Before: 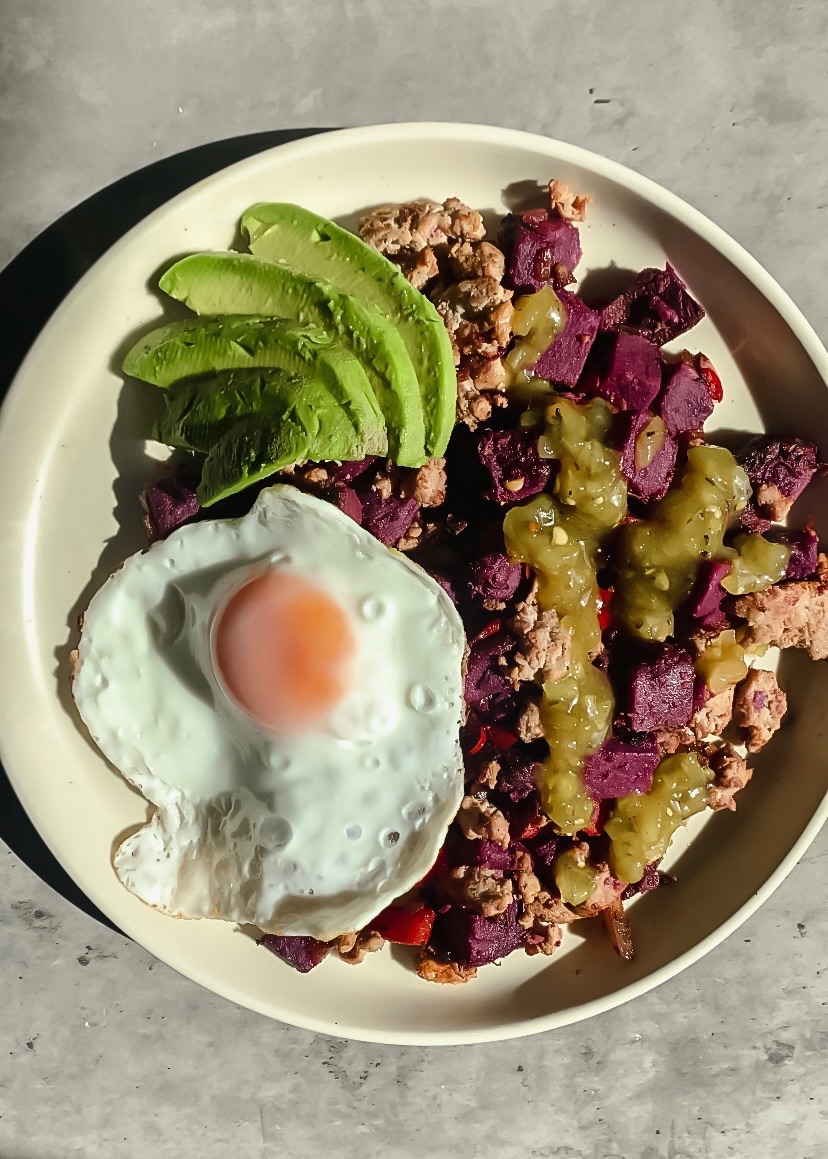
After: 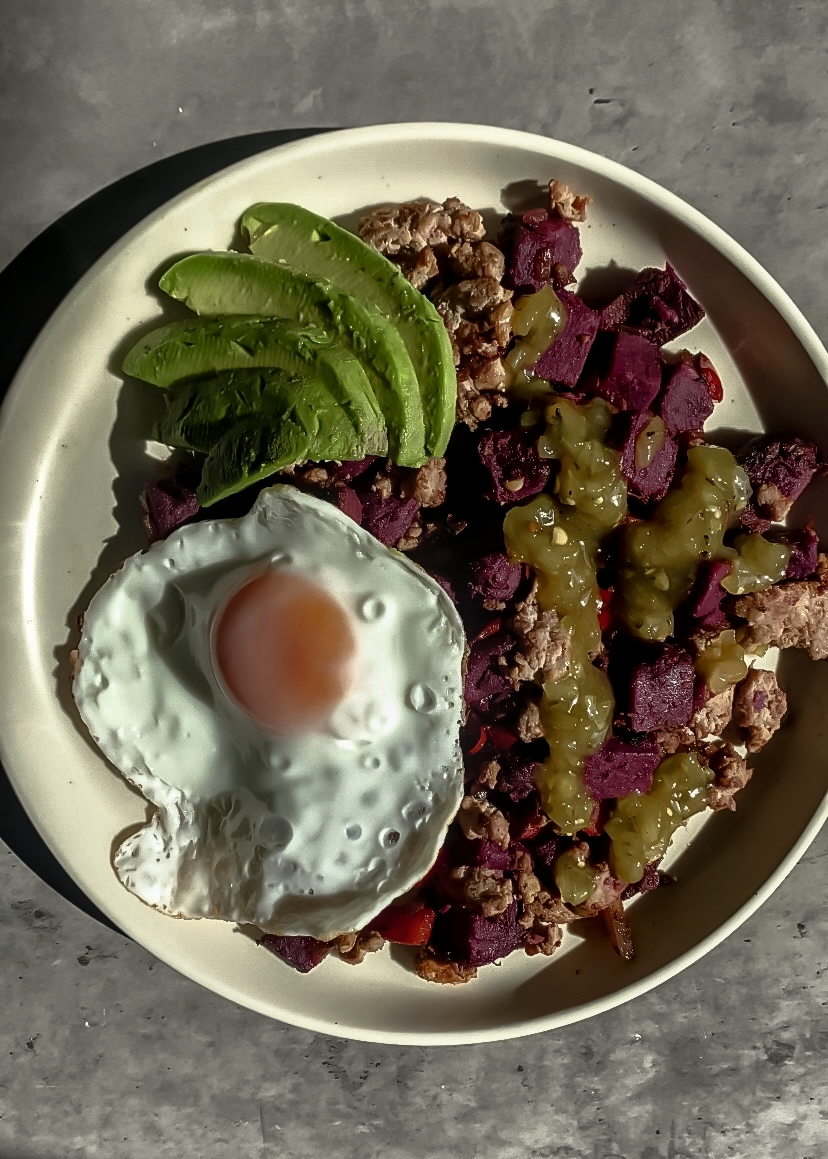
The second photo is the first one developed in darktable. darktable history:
base curve: curves: ch0 [(0, 0) (0.564, 0.291) (0.802, 0.731) (1, 1)]
local contrast: on, module defaults
tone equalizer: on, module defaults
